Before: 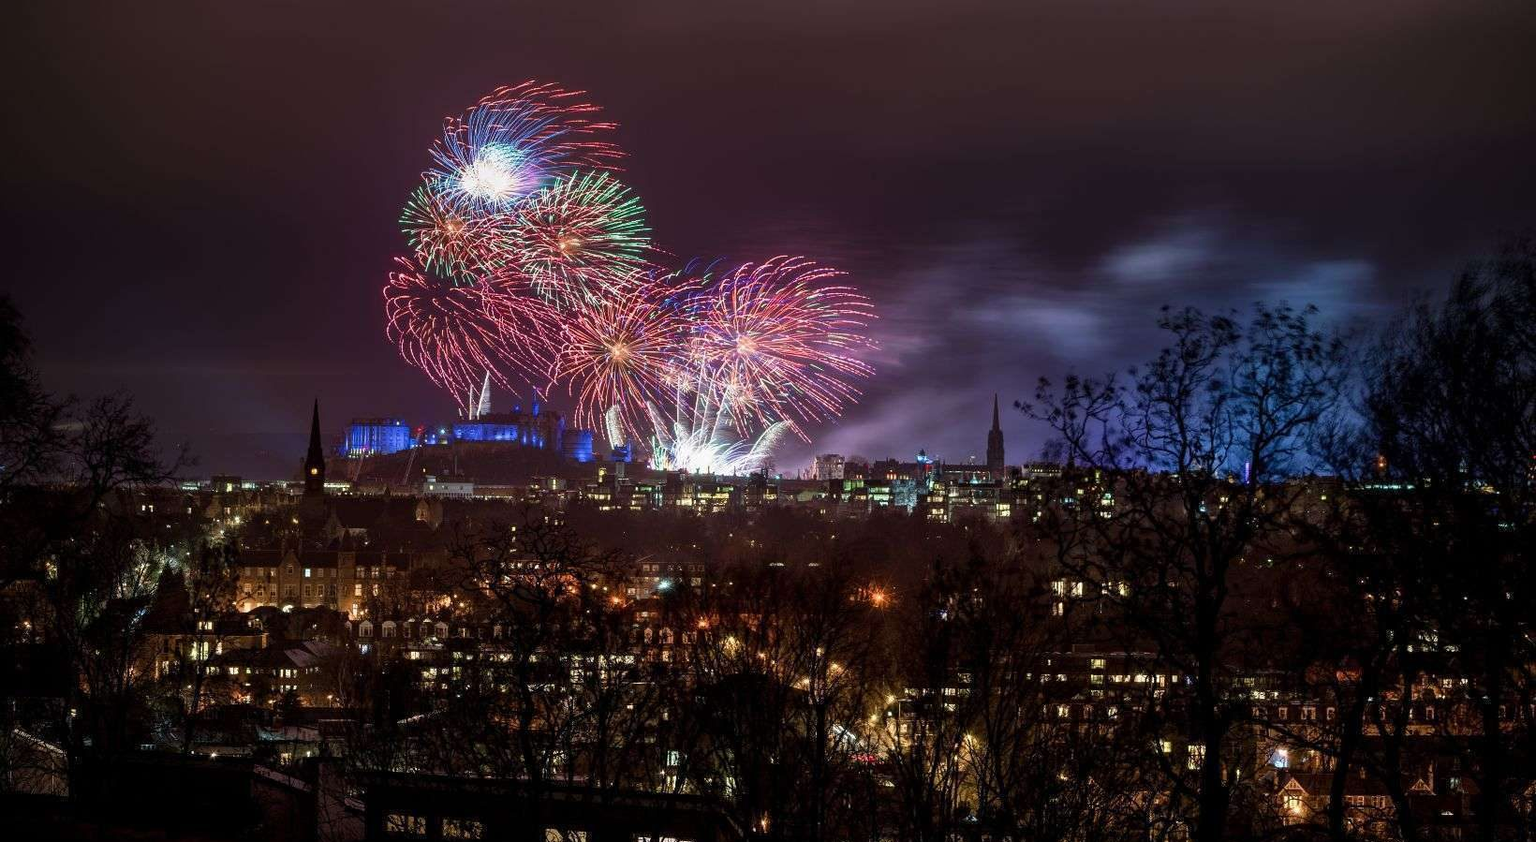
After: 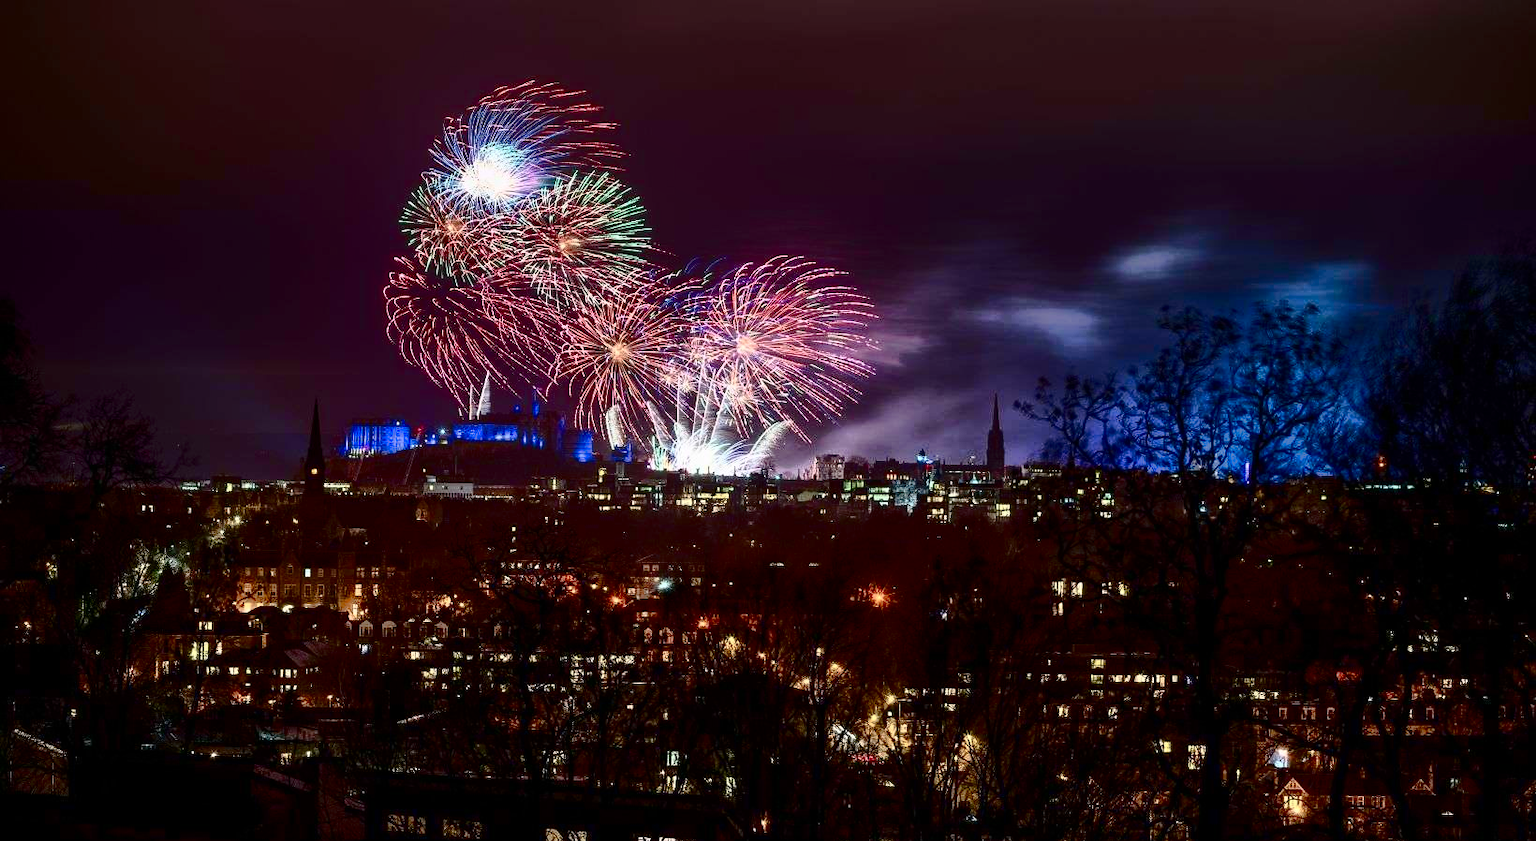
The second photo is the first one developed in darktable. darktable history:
contrast brightness saturation: contrast 0.497, saturation -0.085
shadows and highlights: on, module defaults
